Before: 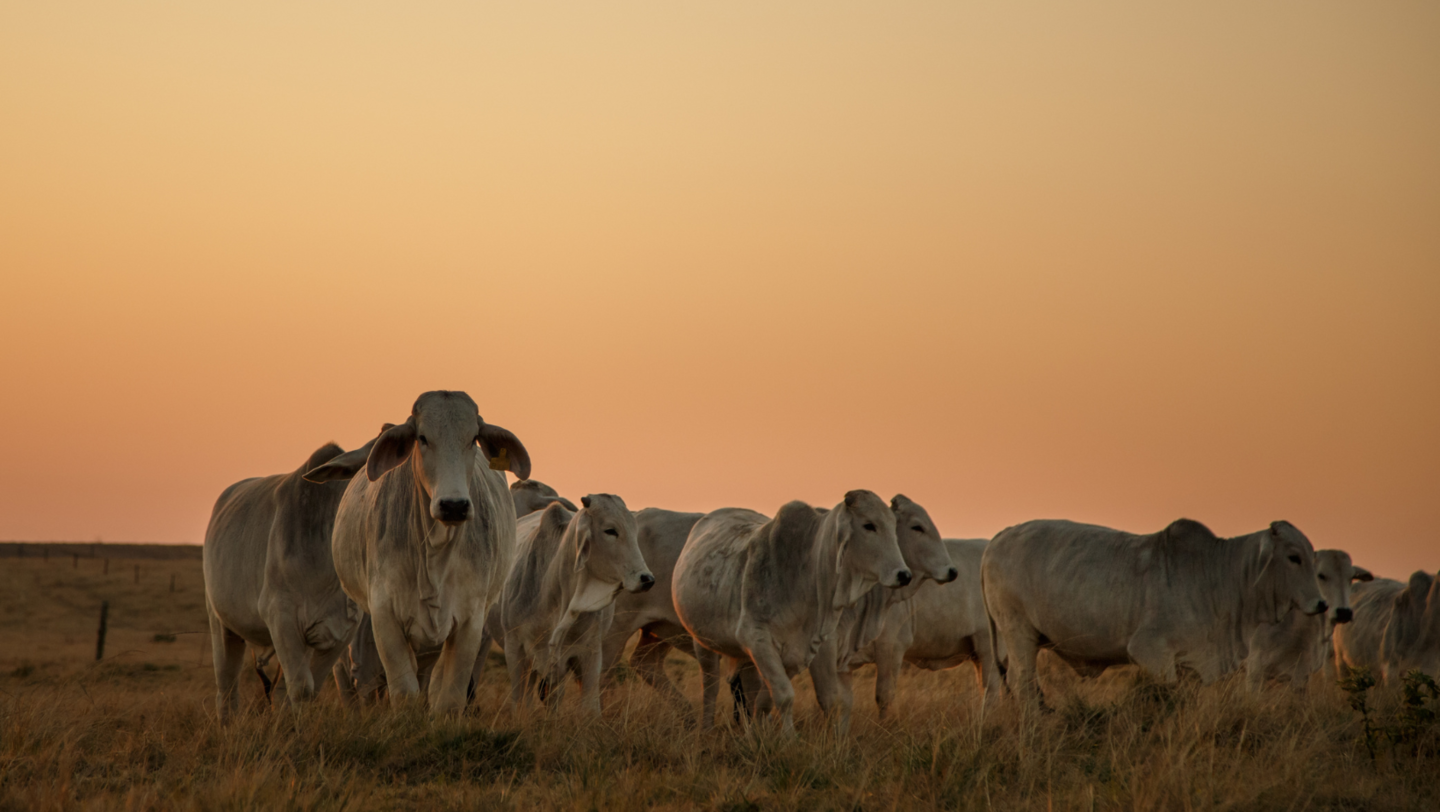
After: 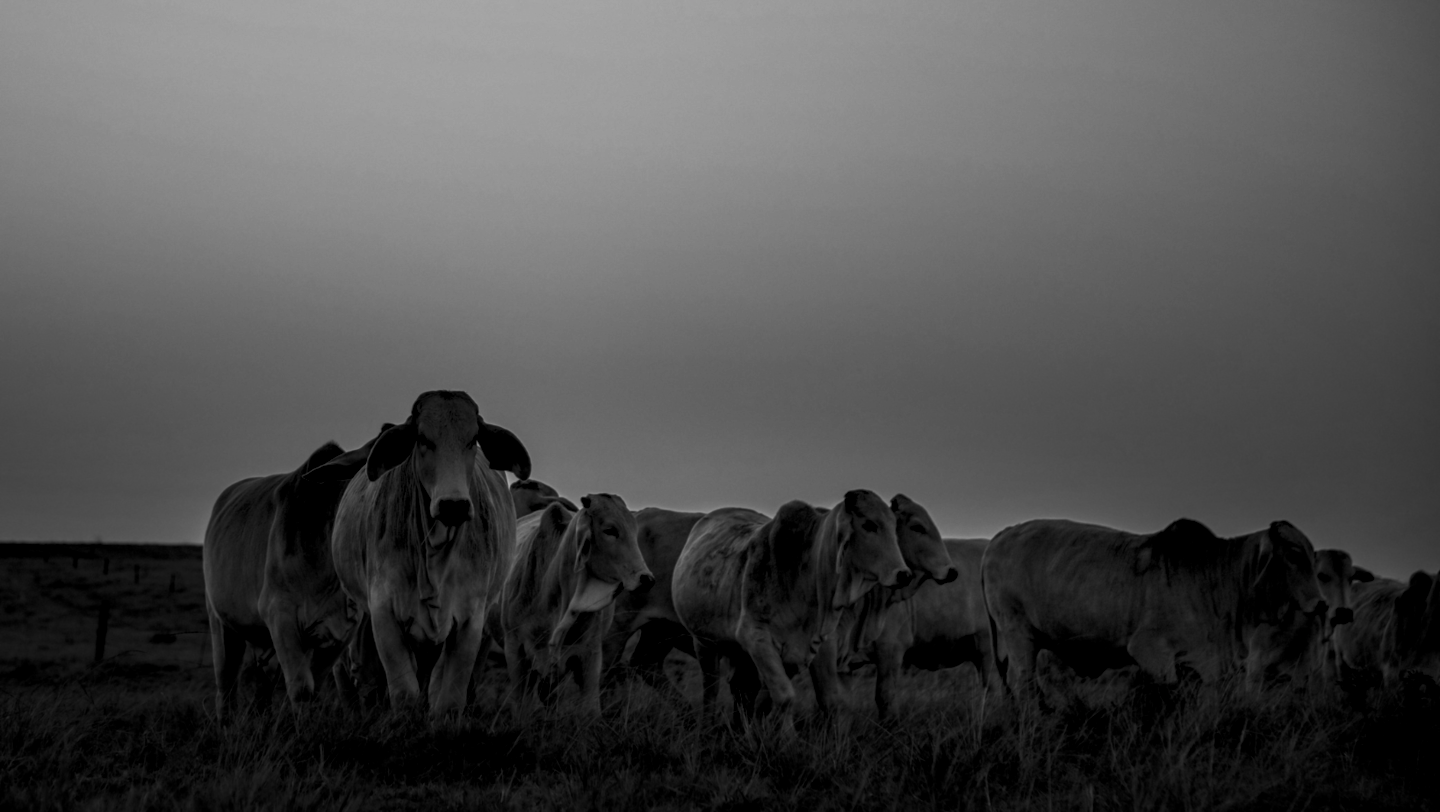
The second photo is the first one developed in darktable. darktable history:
color equalizer #1: saturation › red 0.231, saturation › orange 0.289, saturation › yellow 0.301, saturation › green 0.555, saturation › cyan 0.879, saturation › blue 0.867, saturation › lavender 0.763, saturation › magenta 0.254
color balance rgb: perceptual saturation grading › highlights -31.88%, perceptual saturation grading › mid-tones 5.8%, perceptual saturation grading › shadows 18.12%, perceptual brilliance grading › highlights 3.62%, perceptual brilliance grading › mid-tones -18.12%, perceptual brilliance grading › shadows -41.3%
color equalizer: saturation › red 0.231, saturation › orange 0.289, saturation › yellow 0.301, saturation › green 0.555, saturation › cyan 0.879, saturation › blue 0.867, saturation › lavender 0.763, saturation › magenta 0.254, brightness › red 0.578, brightness › orange 0.52, brightness › yellow 0.636, brightness › cyan 1.02, brightness › blue 1.02, brightness › magenta 0.694
local contrast: highlights 25%, detail 150%
